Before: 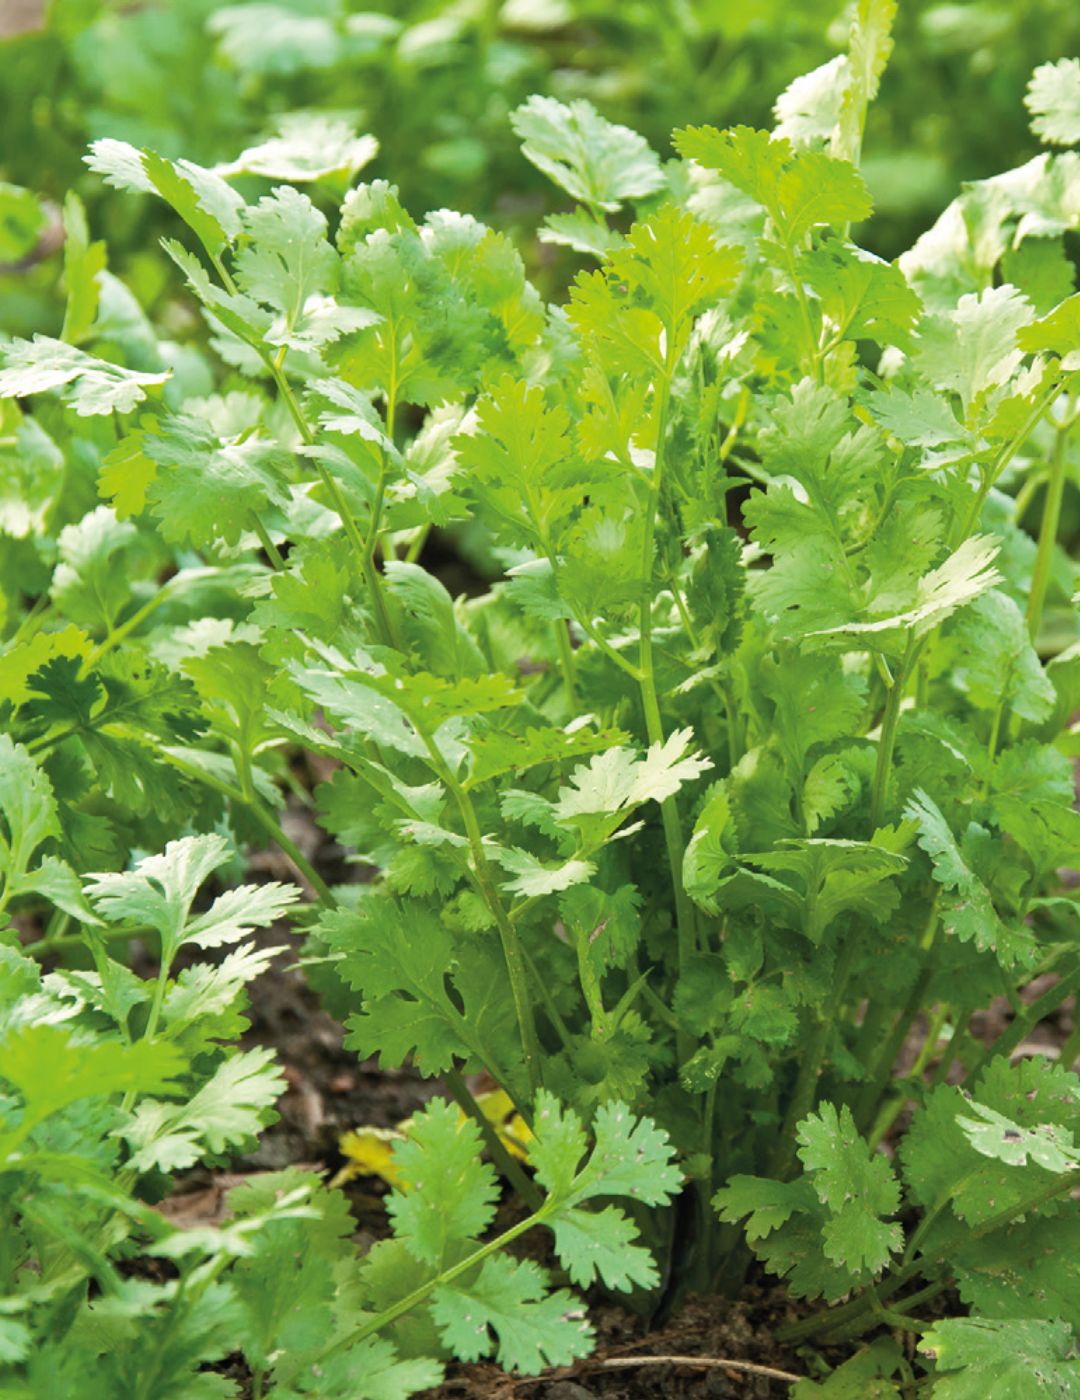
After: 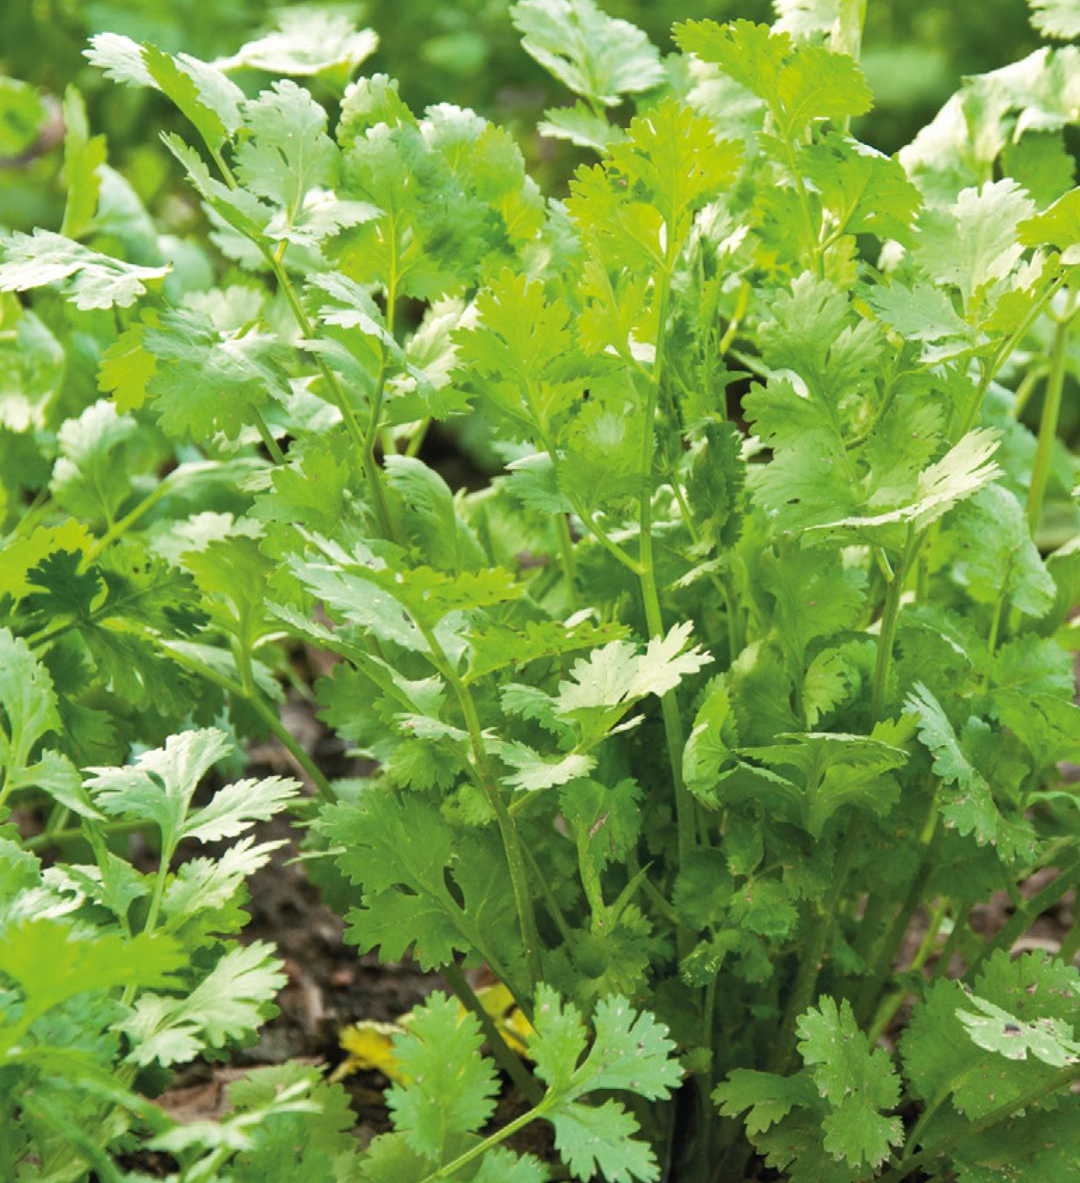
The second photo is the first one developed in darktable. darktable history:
crop: top 7.618%, bottom 7.844%
